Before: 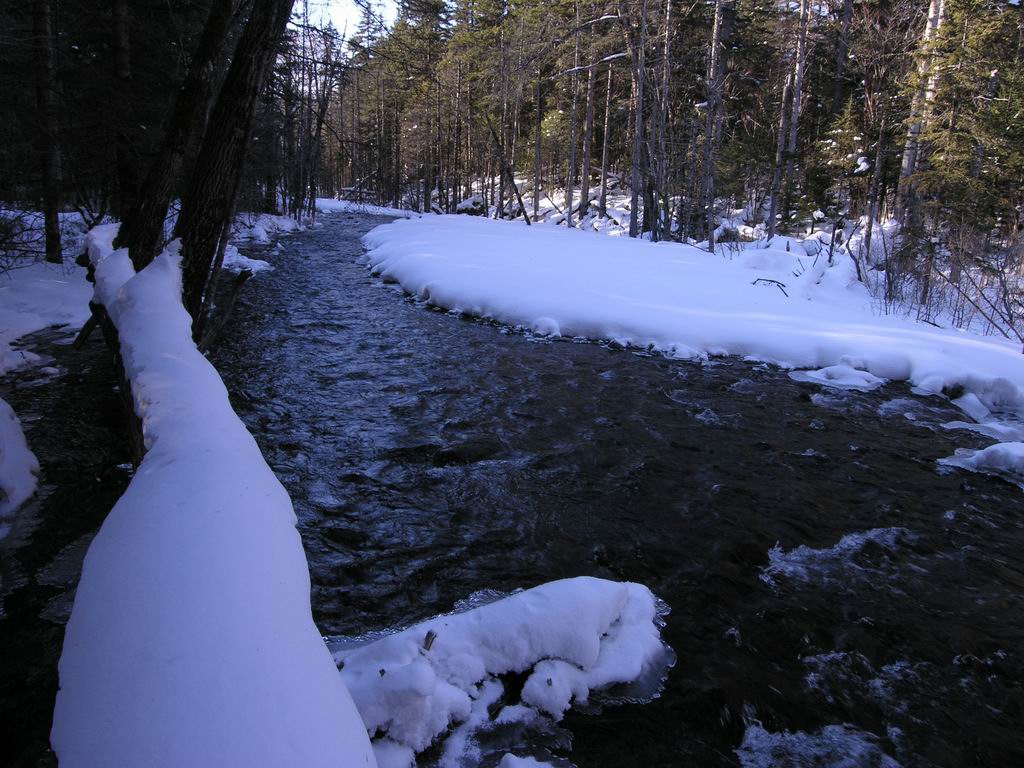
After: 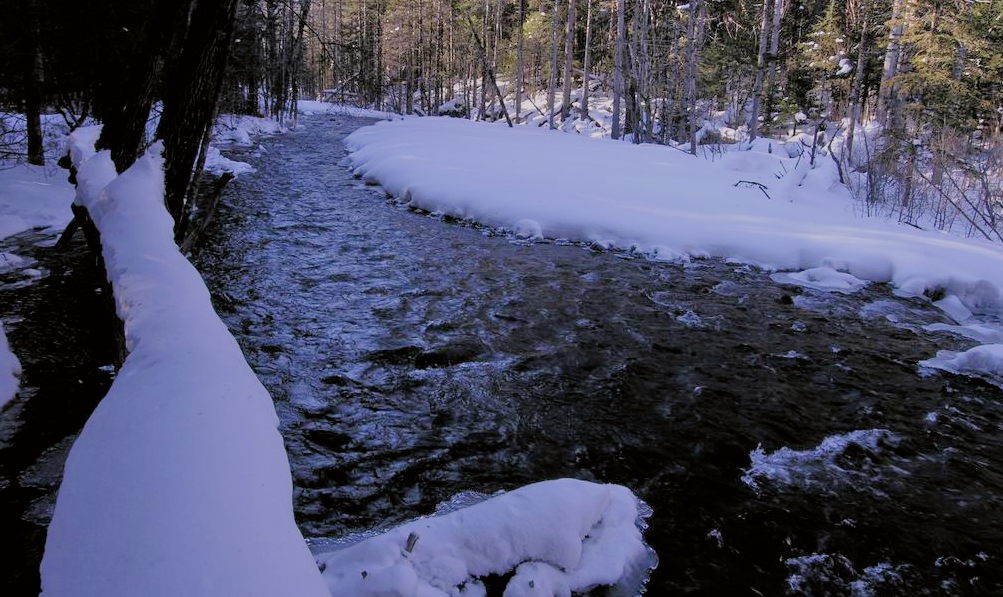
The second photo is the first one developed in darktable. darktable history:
tone equalizer: -7 EV 0.154 EV, -6 EV 0.607 EV, -5 EV 1.17 EV, -4 EV 1.34 EV, -3 EV 1.16 EV, -2 EV 0.6 EV, -1 EV 0.153 EV
filmic rgb: black relative exposure -7.65 EV, white relative exposure 4.56 EV, hardness 3.61
crop and rotate: left 1.837%, top 12.781%, right 0.166%, bottom 9.371%
color correction: highlights a* 2.98, highlights b* -1.27, shadows a* -0.104, shadows b* 2, saturation 0.978
